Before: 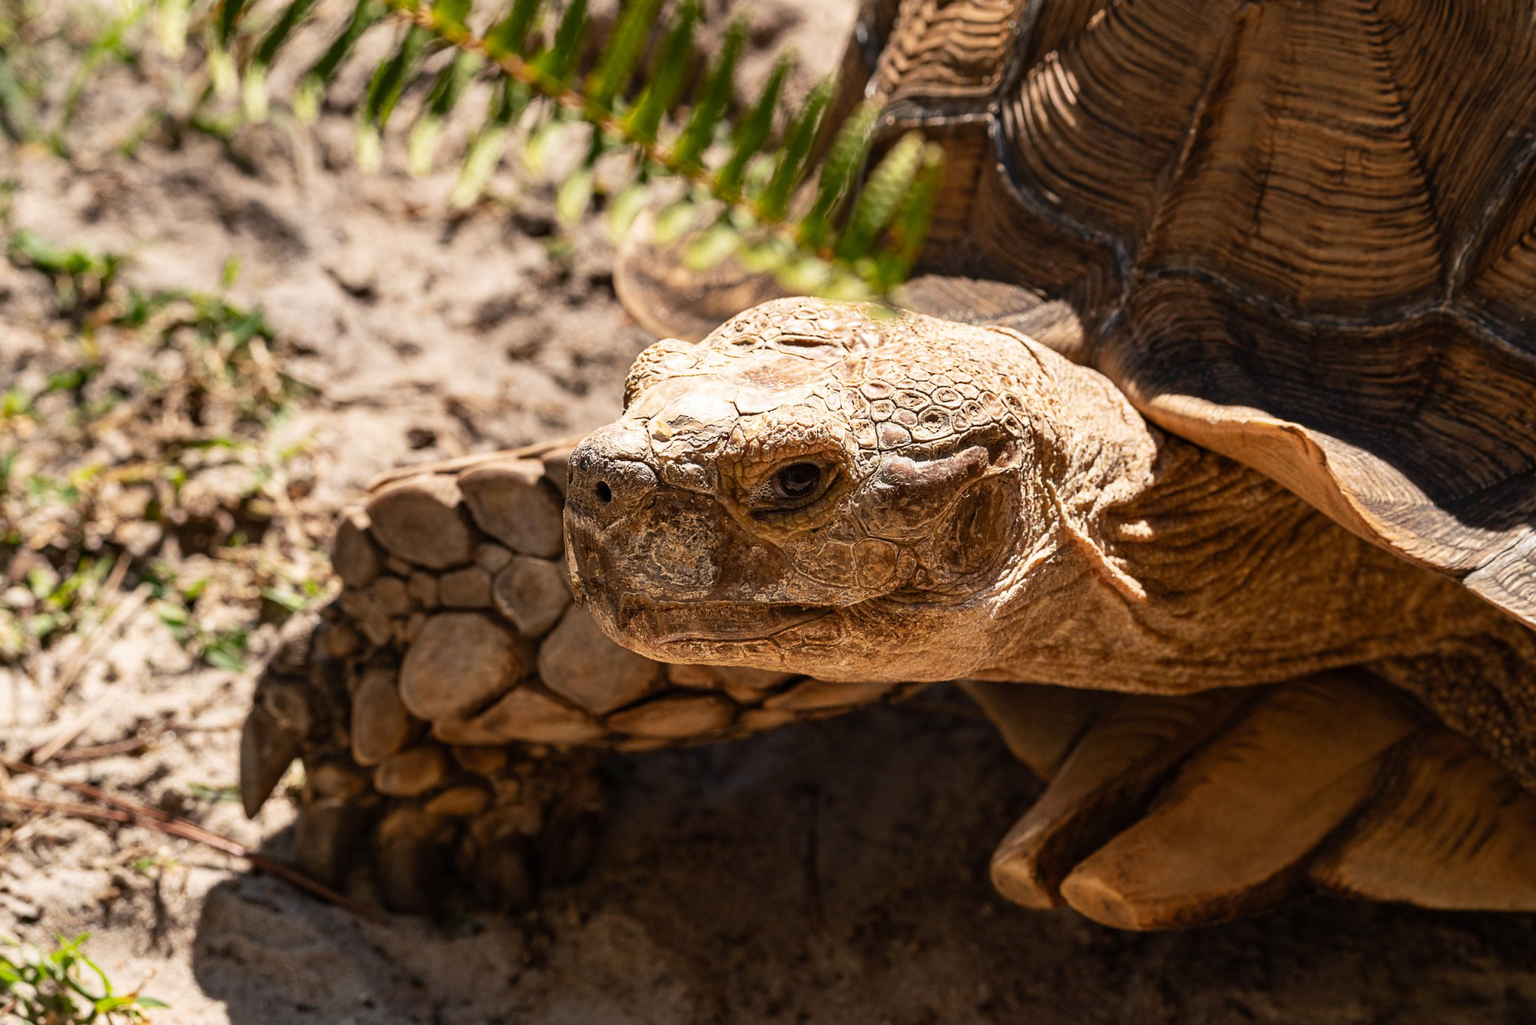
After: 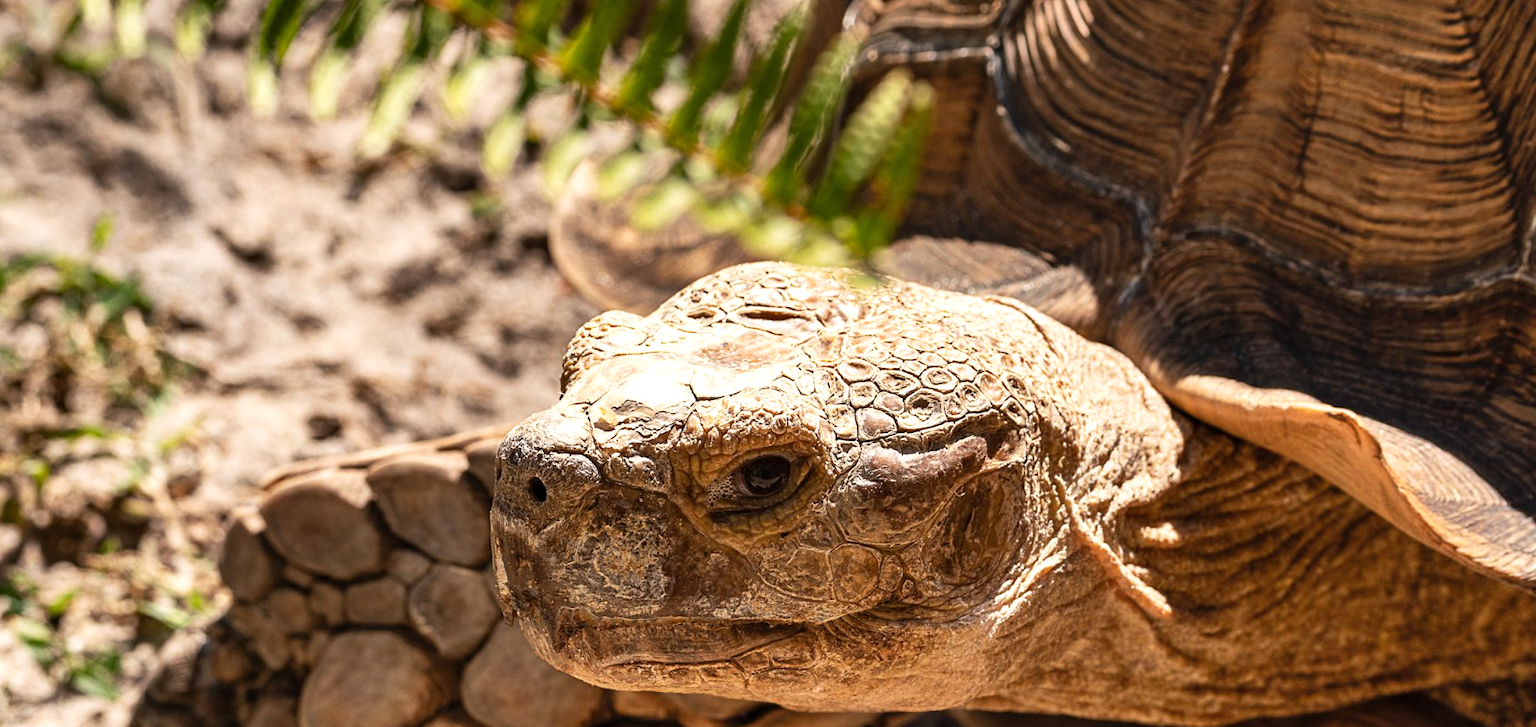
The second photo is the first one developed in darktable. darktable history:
exposure: exposure 0.2 EV, compensate exposure bias true, compensate highlight preservation false
crop and rotate: left 9.363%, top 7.165%, right 5.015%, bottom 32.073%
shadows and highlights: radius 136.41, soften with gaussian
